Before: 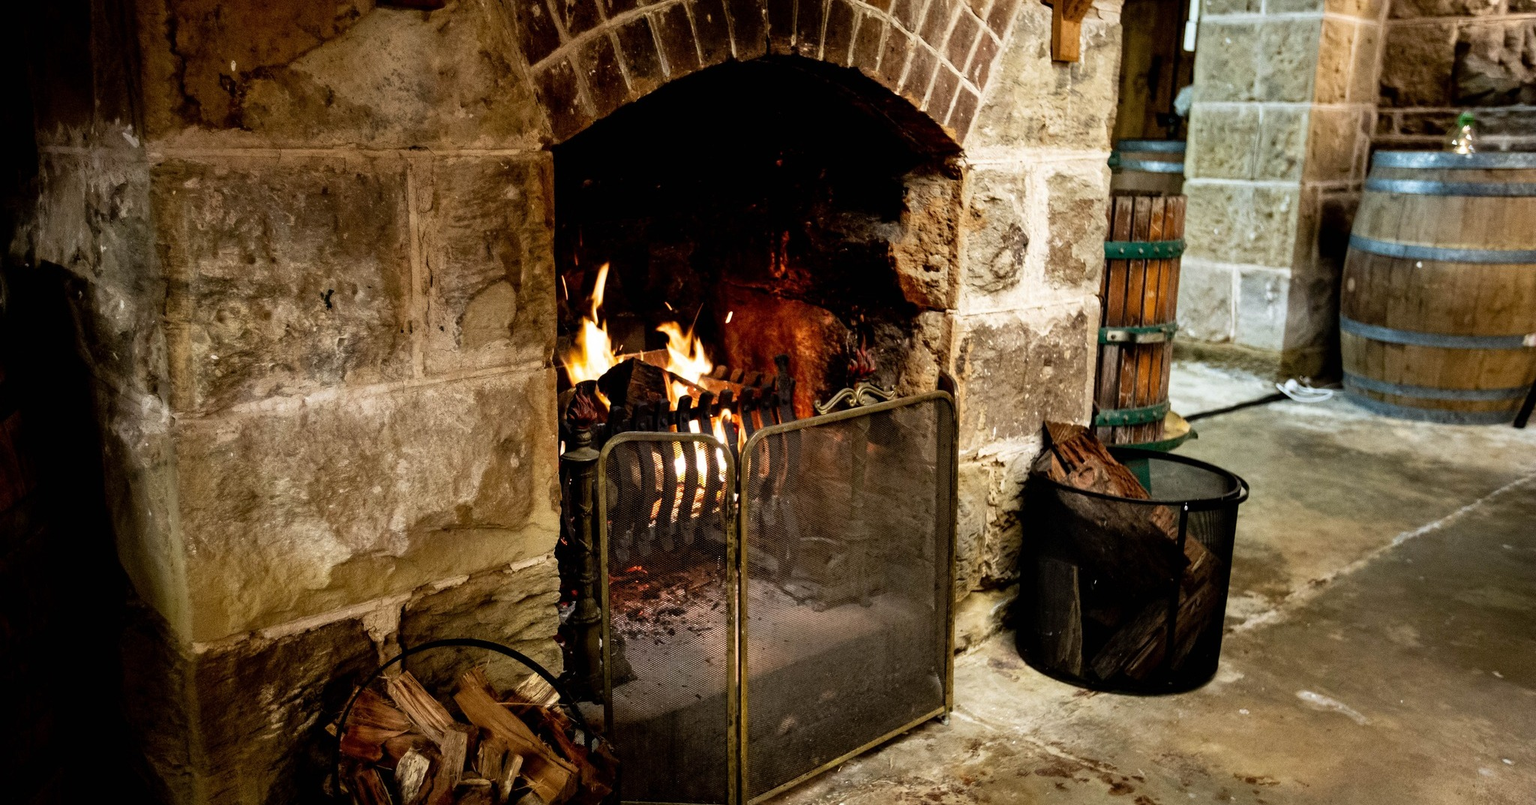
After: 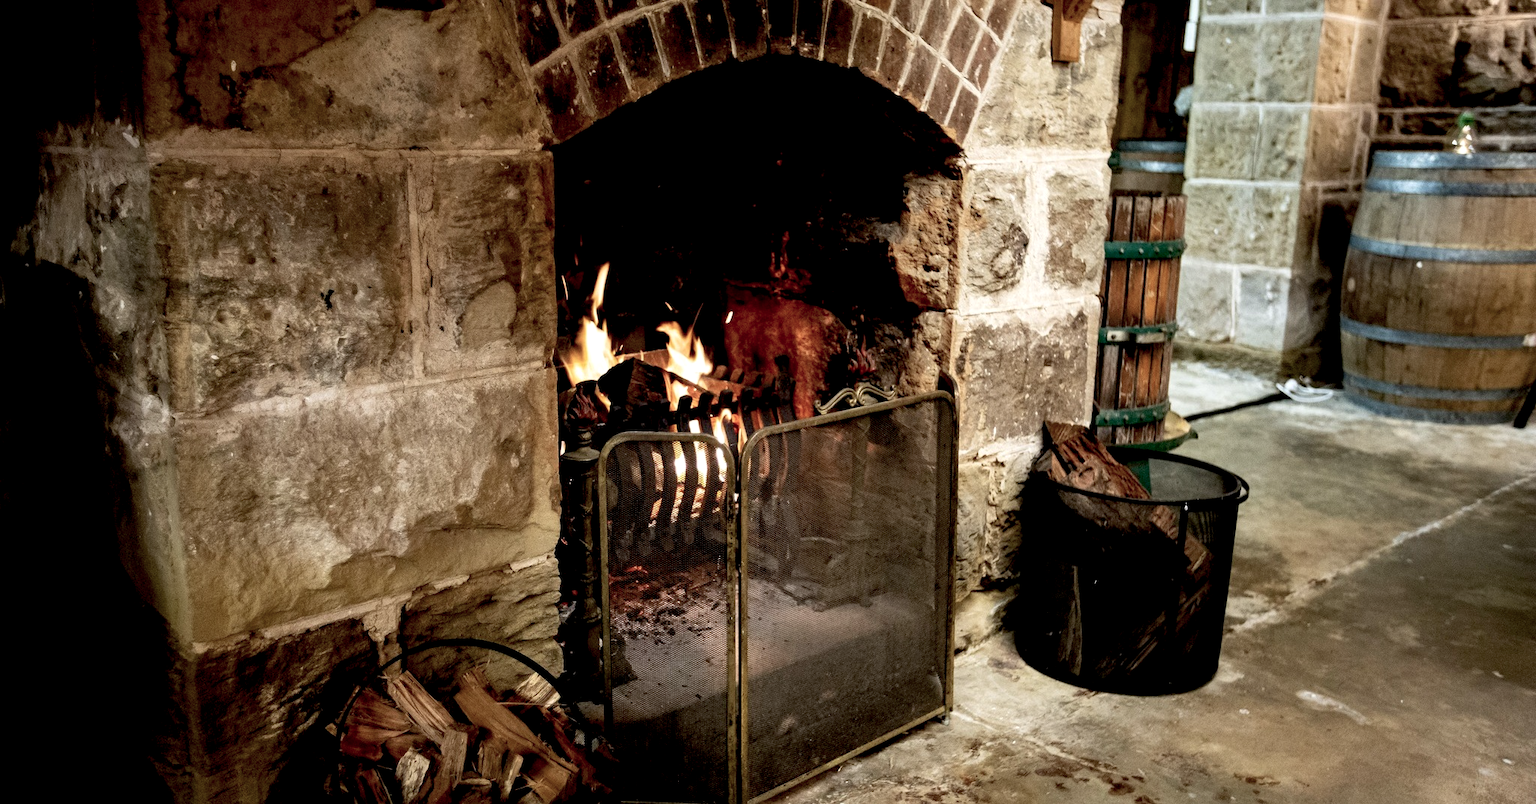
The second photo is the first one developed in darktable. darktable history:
color balance rgb: perceptual saturation grading › global saturation -27.656%, global vibrance 10.796%
exposure: black level correction 0.009, exposure 0.108 EV, compensate highlight preservation false
